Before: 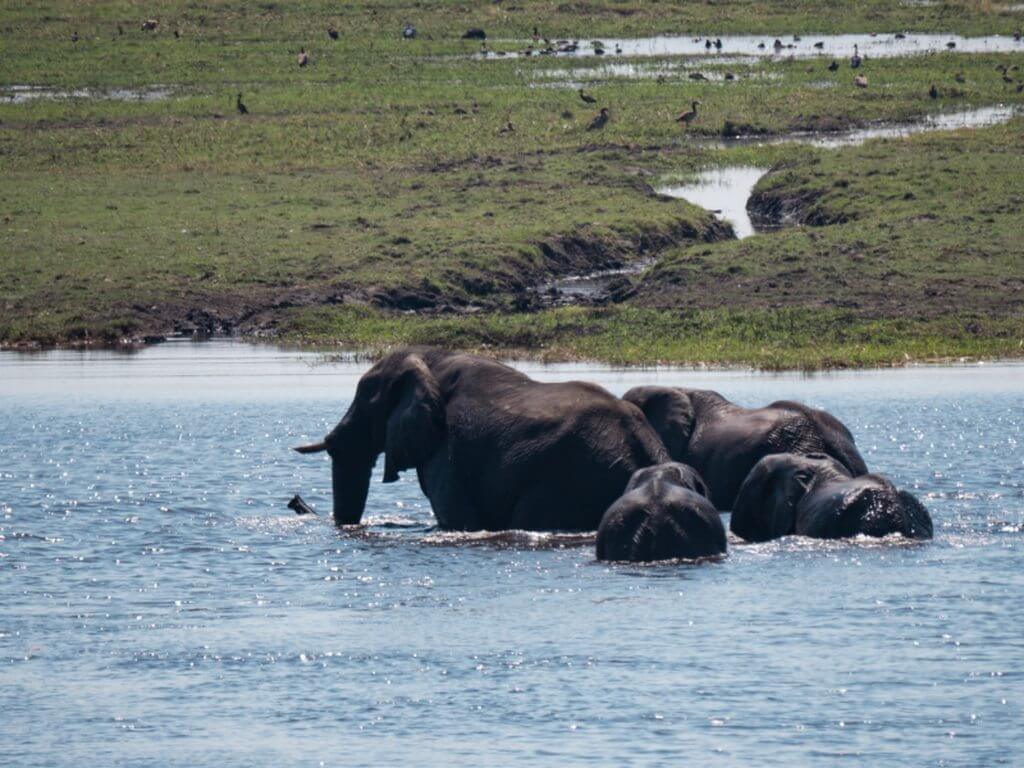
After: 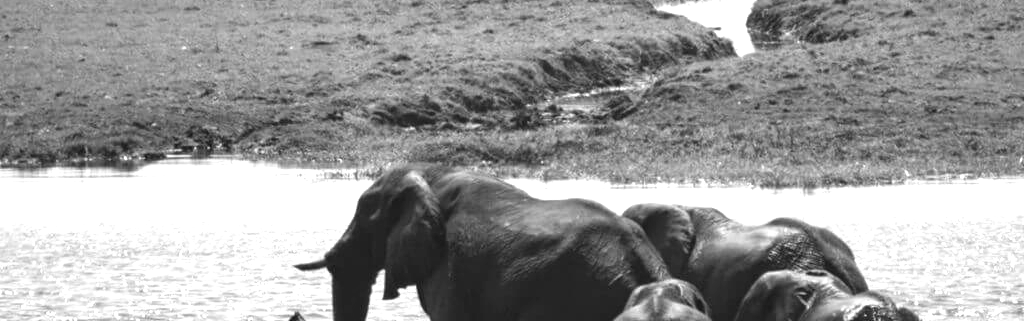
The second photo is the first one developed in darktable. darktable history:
exposure: black level correction 0, exposure 1.379 EV, compensate exposure bias true, compensate highlight preservation false
white balance: red 1.08, blue 0.791
color calibration: output gray [0.267, 0.423, 0.261, 0], illuminant same as pipeline (D50), adaptation none (bypass)
crop and rotate: top 23.84%, bottom 34.294%
